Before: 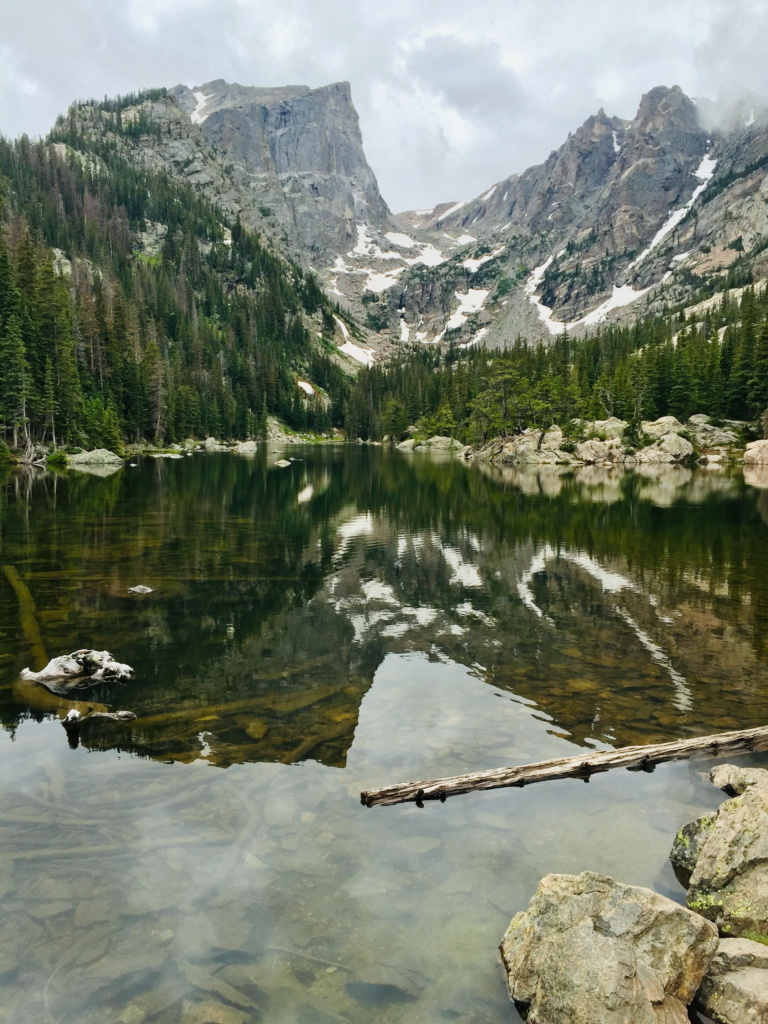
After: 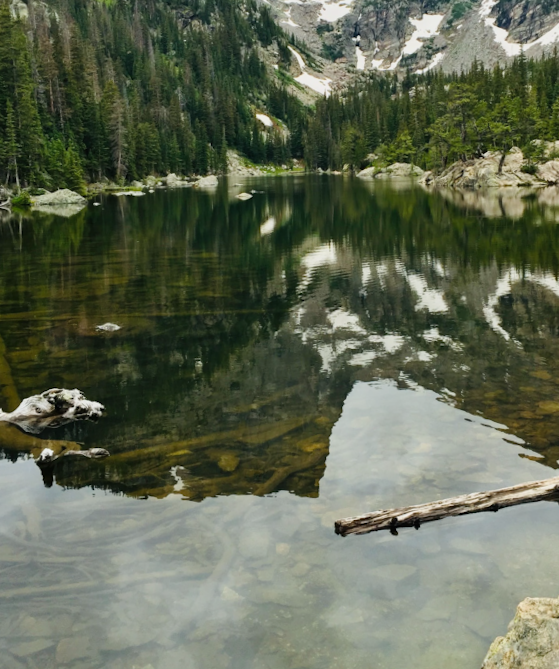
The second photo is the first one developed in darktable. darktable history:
white balance: emerald 1
rotate and perspective: rotation -2.22°, lens shift (horizontal) -0.022, automatic cropping off
crop: left 6.488%, top 27.668%, right 24.183%, bottom 8.656%
